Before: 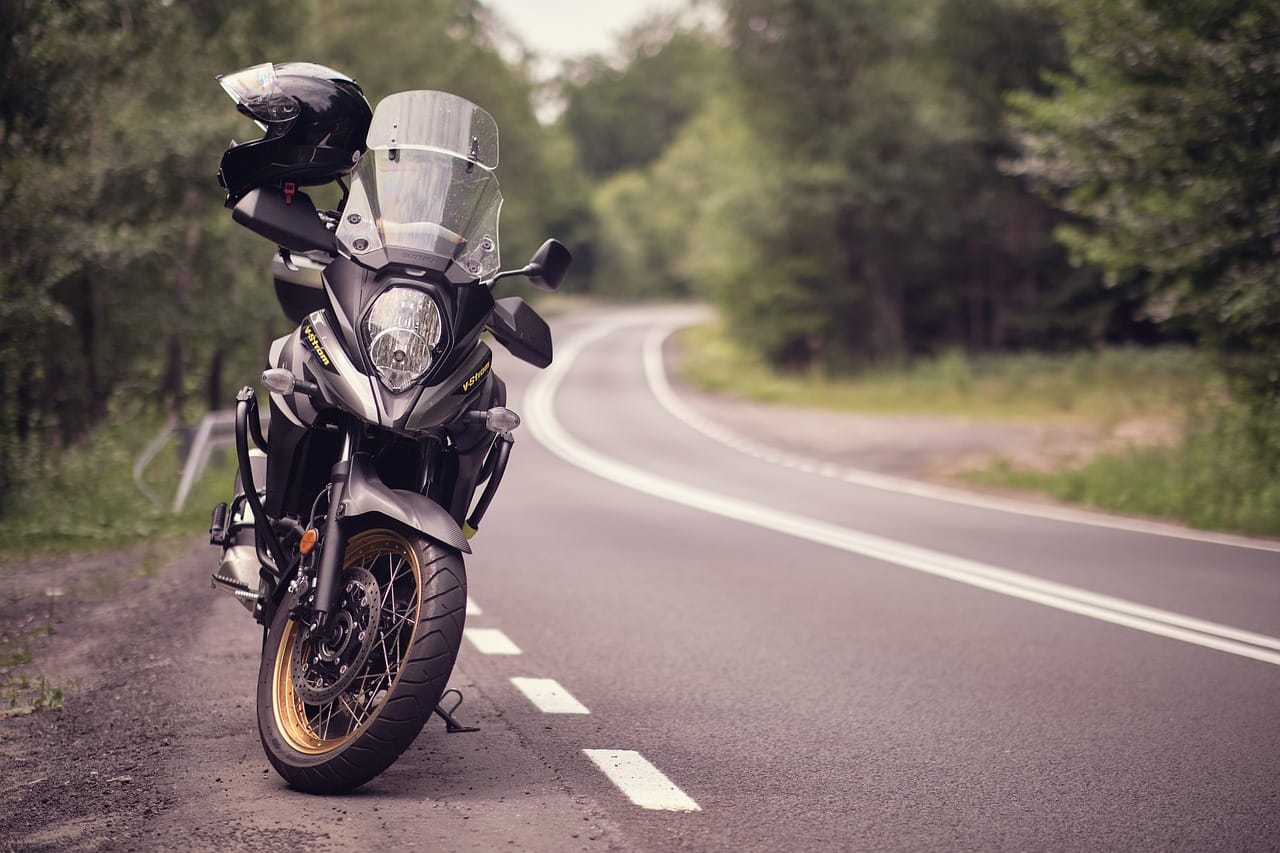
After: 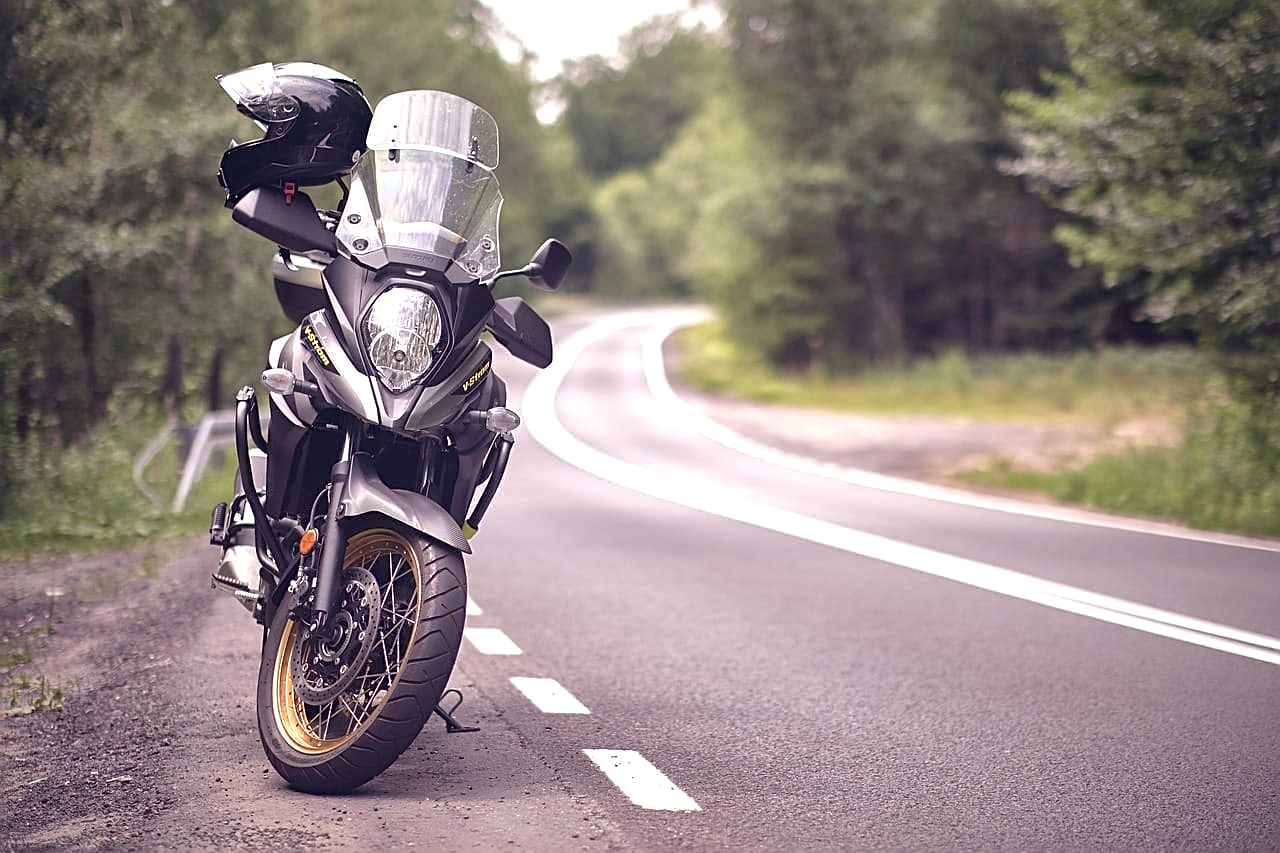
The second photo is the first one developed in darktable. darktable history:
white balance: red 0.976, blue 1.04
exposure: black level correction 0, exposure 0.7 EV, compensate exposure bias true, compensate highlight preservation false
shadows and highlights: on, module defaults
local contrast: mode bilateral grid, contrast 20, coarseness 50, detail 120%, midtone range 0.2
sharpen: on, module defaults
